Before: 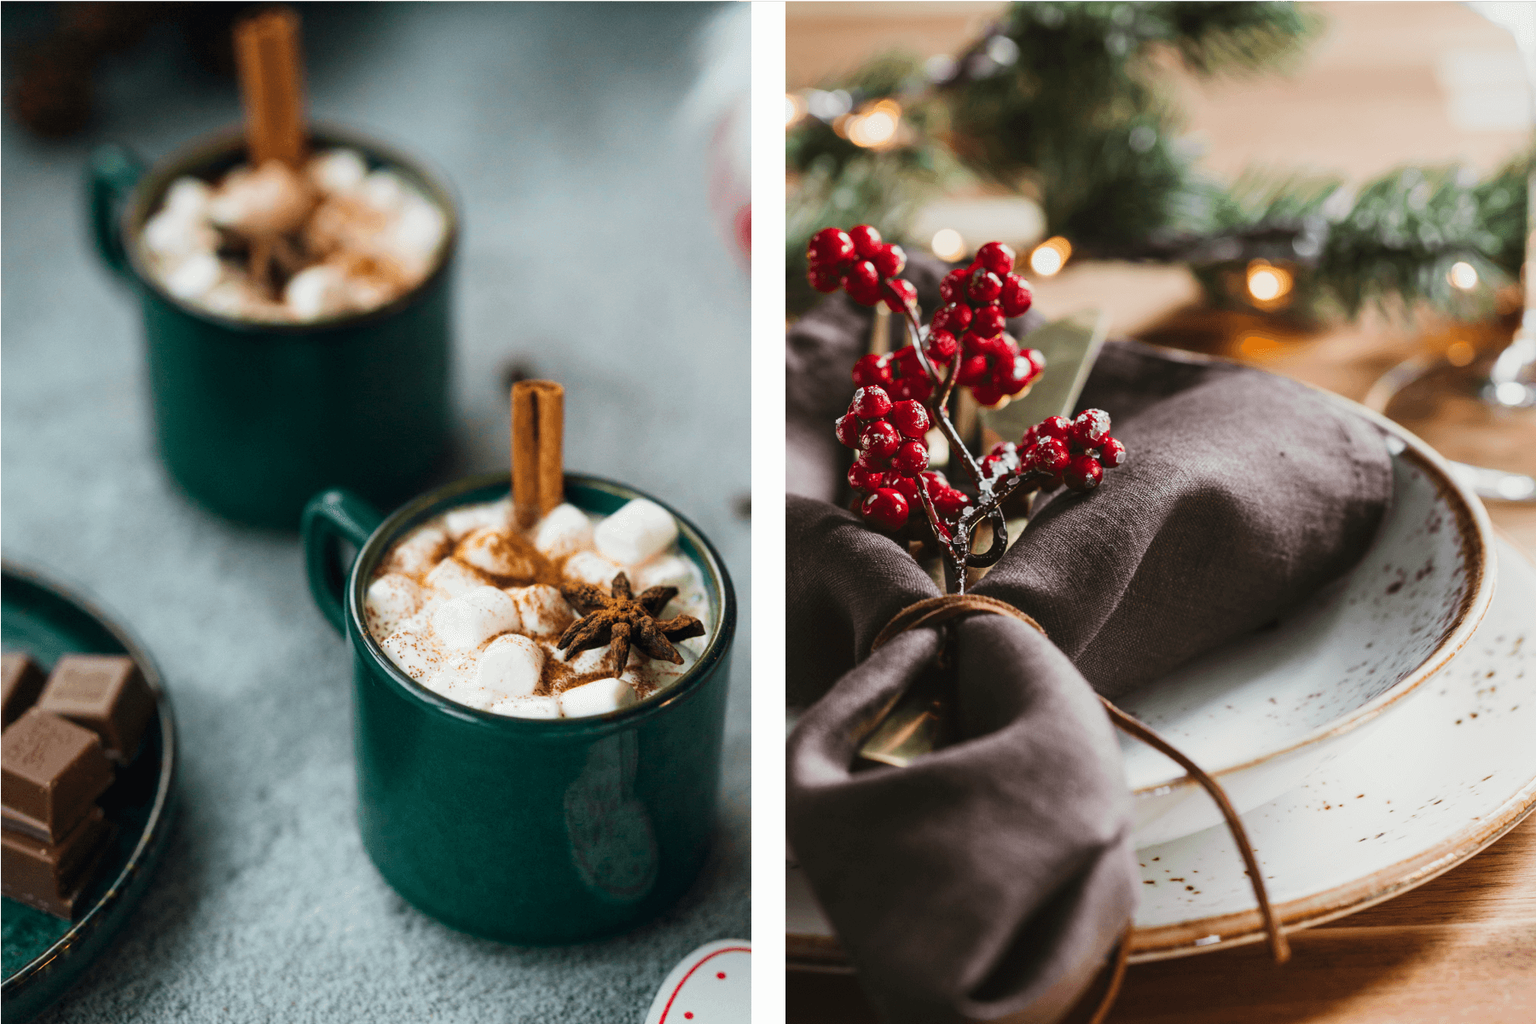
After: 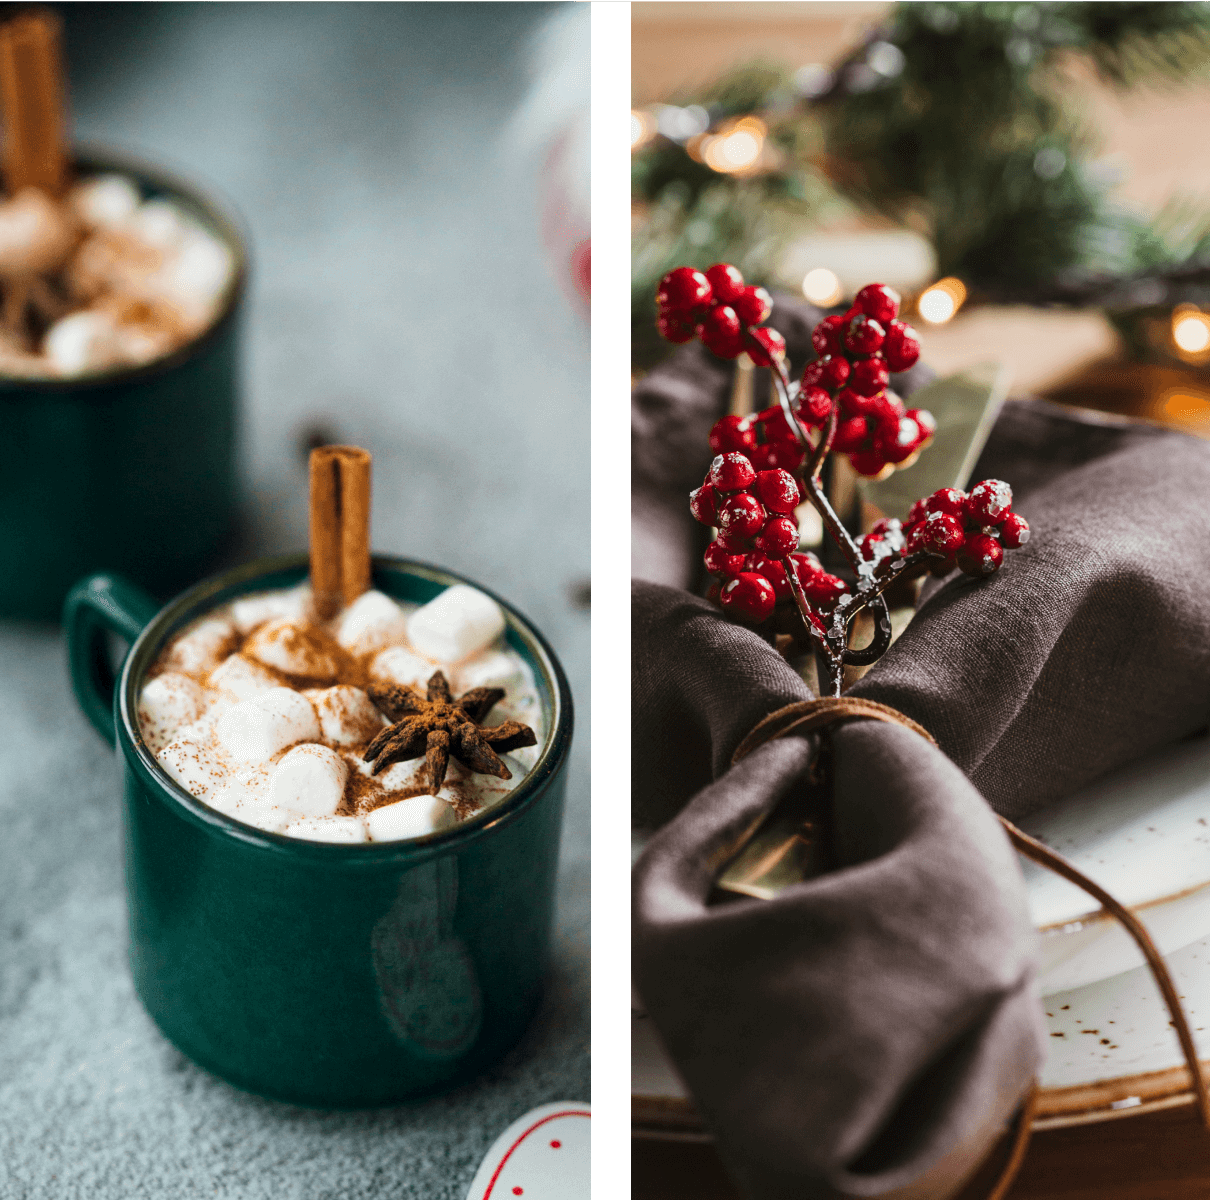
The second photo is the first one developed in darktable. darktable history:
local contrast: highlights 104%, shadows 100%, detail 119%, midtone range 0.2
crop and rotate: left 16.122%, right 16.65%
